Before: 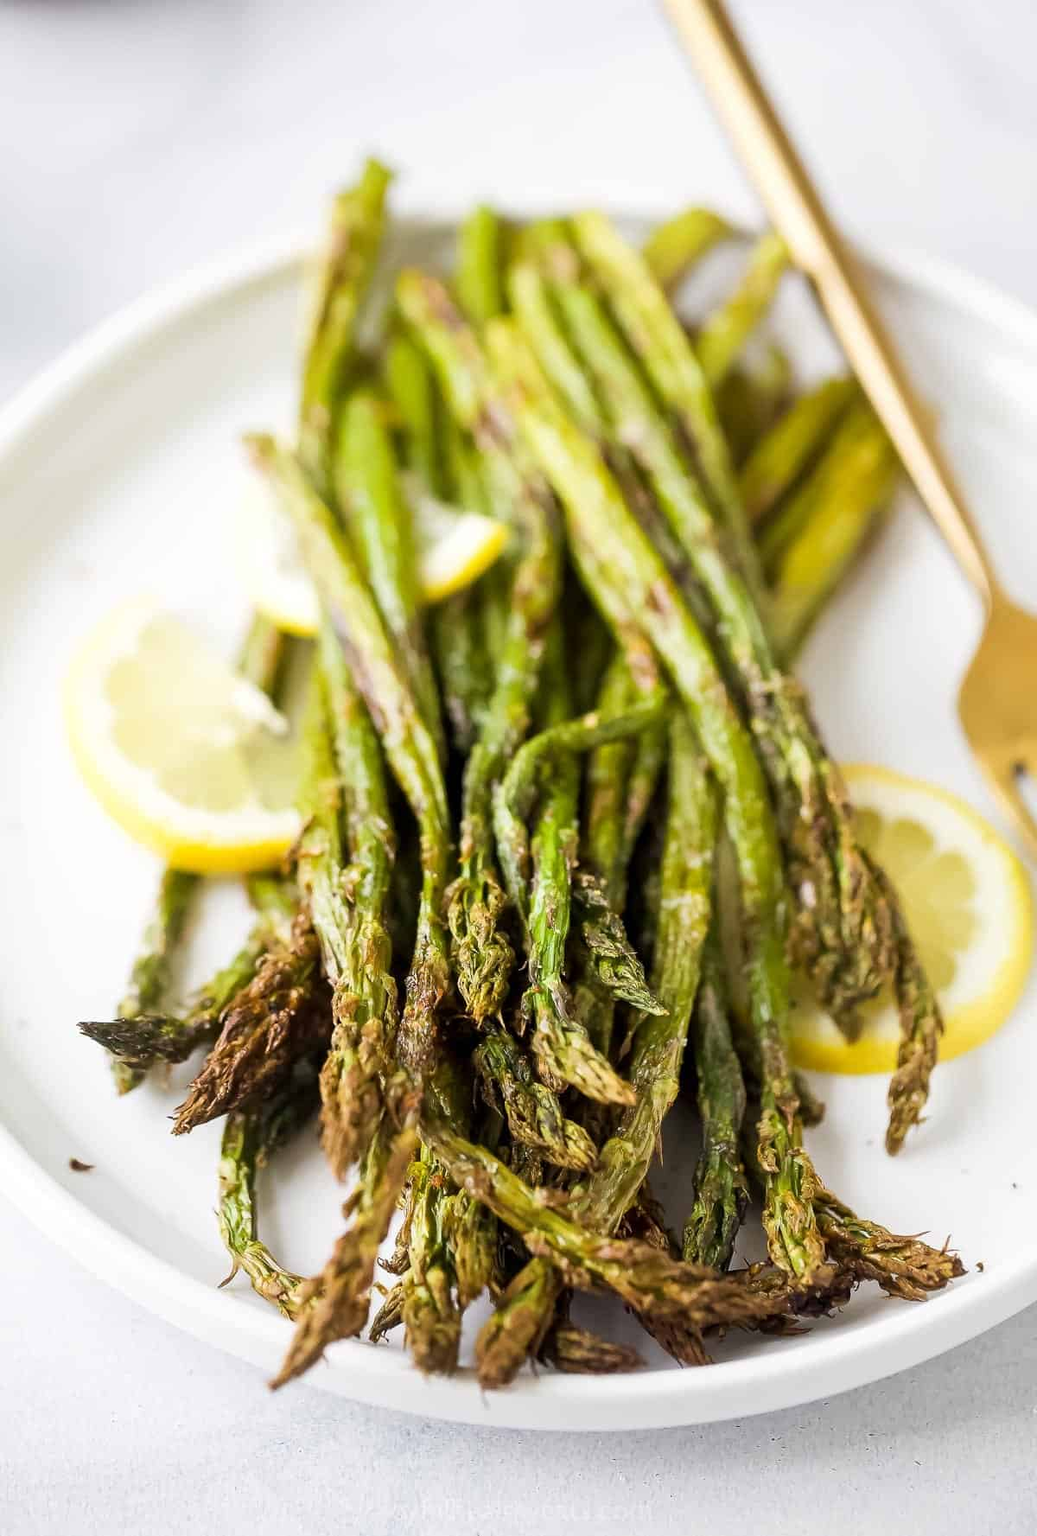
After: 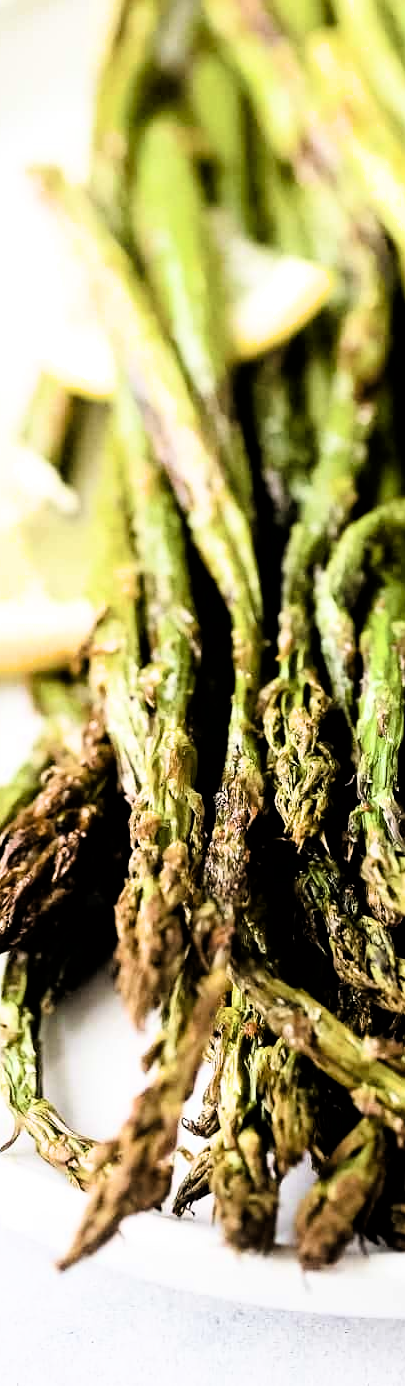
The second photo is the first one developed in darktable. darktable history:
crop and rotate: left 21.332%, top 19.006%, right 44.911%, bottom 2.975%
filmic rgb: black relative exposure -3.75 EV, white relative exposure 2.38 EV, dynamic range scaling -49.43%, hardness 3.46, latitude 30.77%, contrast 1.817
